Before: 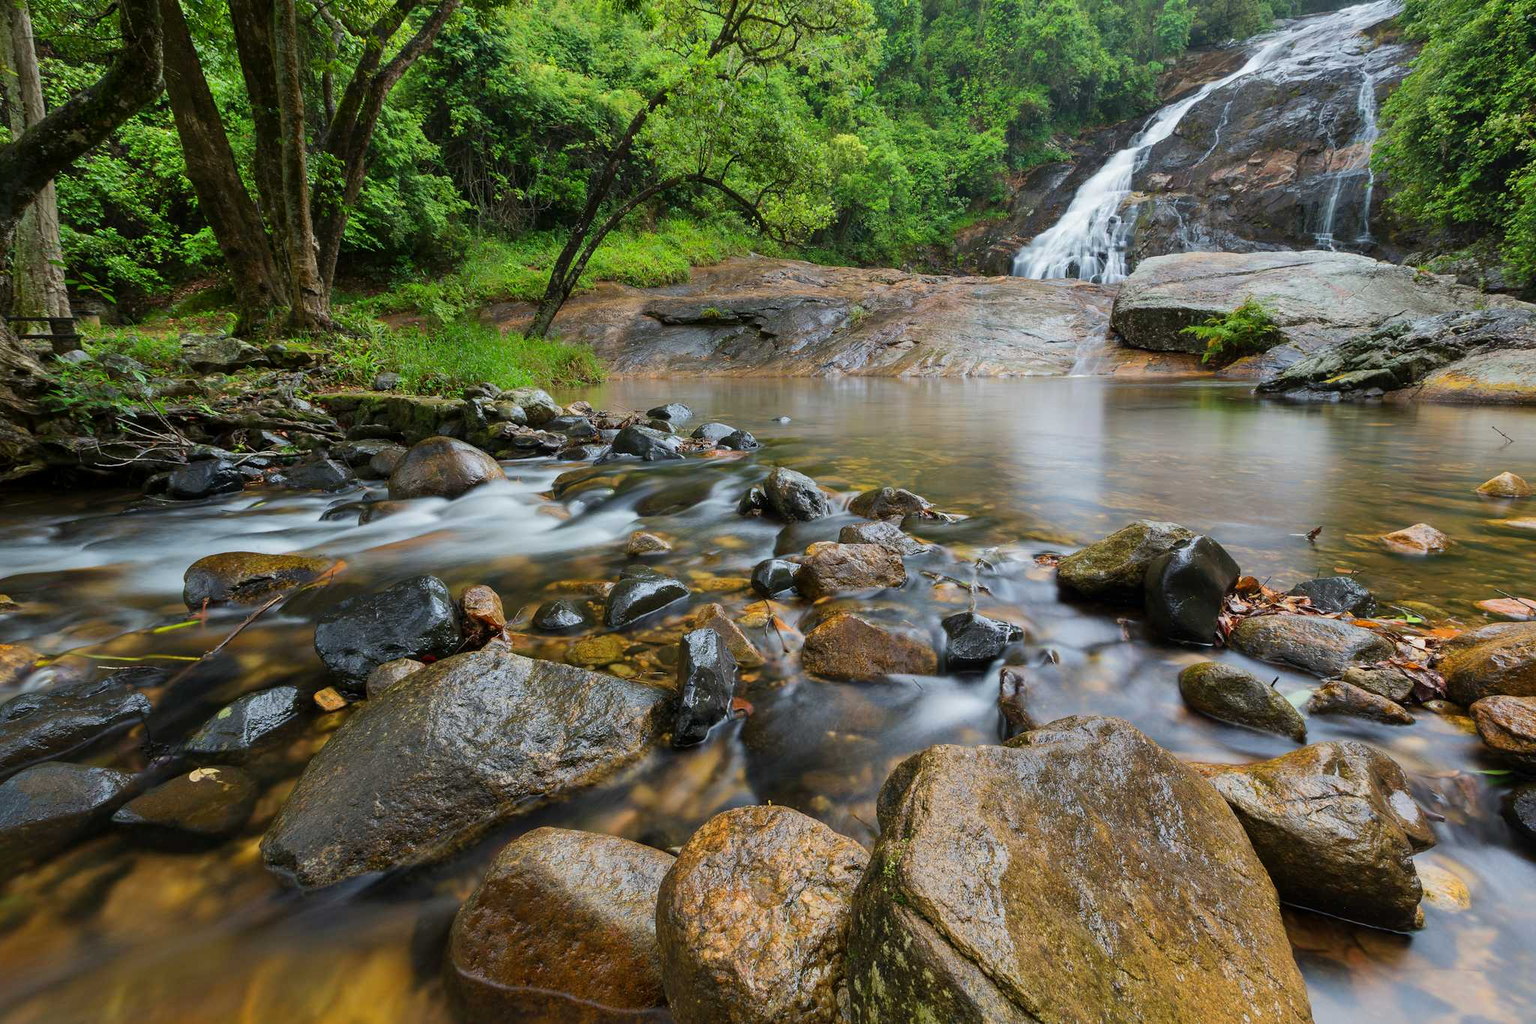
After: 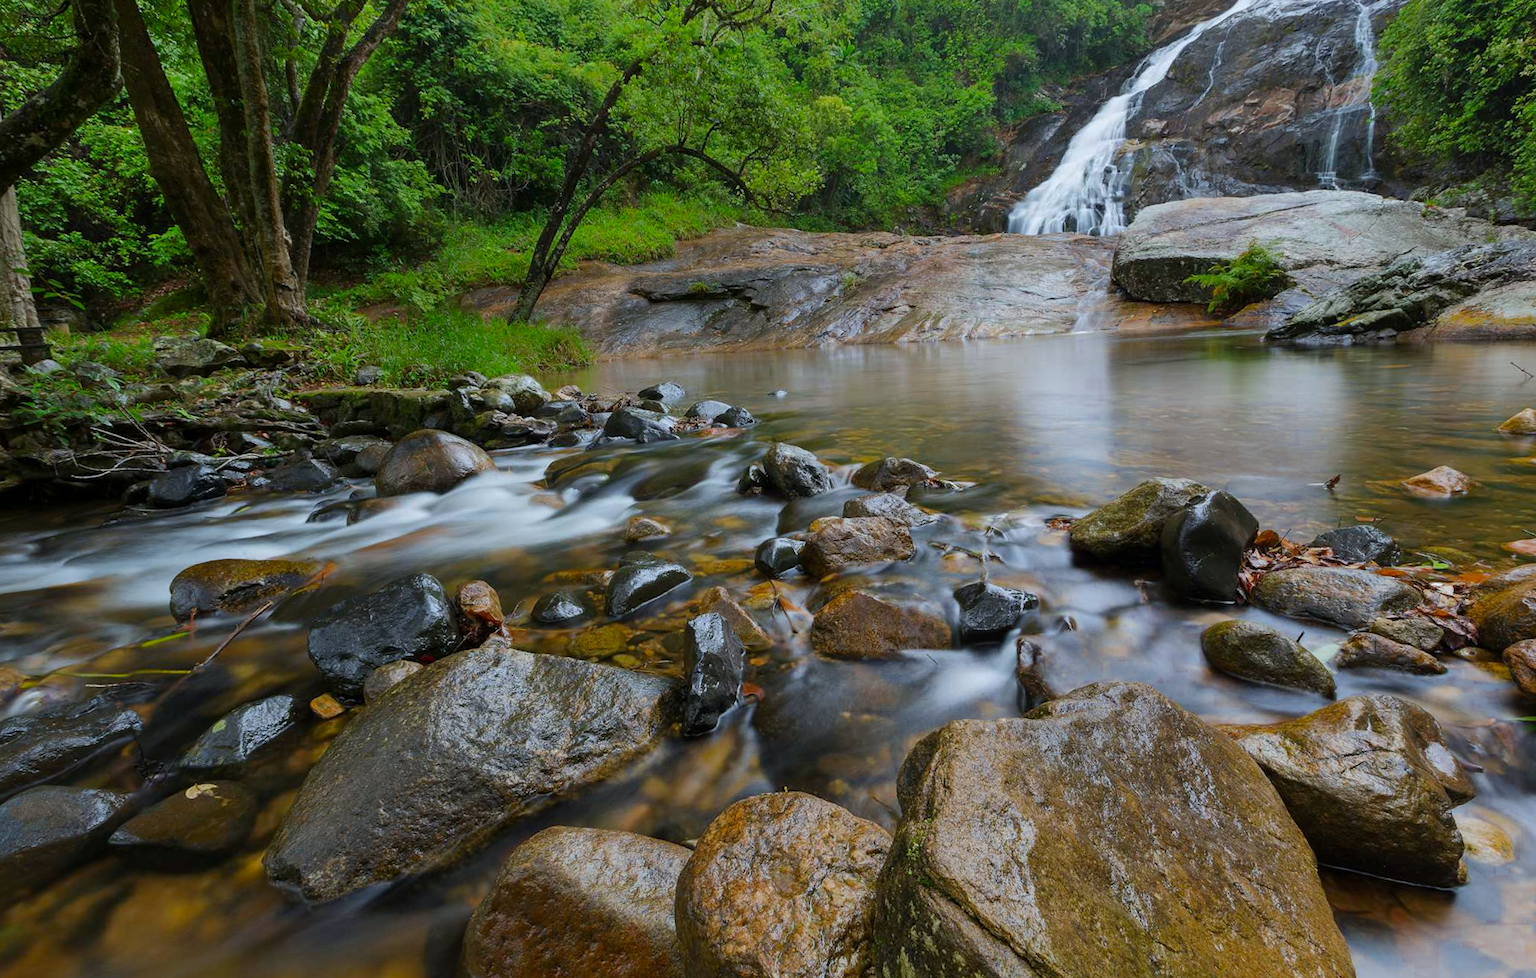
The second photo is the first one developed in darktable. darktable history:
color zones: curves: ch0 [(0.27, 0.396) (0.563, 0.504) (0.75, 0.5) (0.787, 0.307)]
rotate and perspective: rotation -3°, crop left 0.031, crop right 0.968, crop top 0.07, crop bottom 0.93
vibrance: vibrance 15%
white balance: red 0.974, blue 1.044
exposure: exposure -0.153 EV, compensate highlight preservation false
